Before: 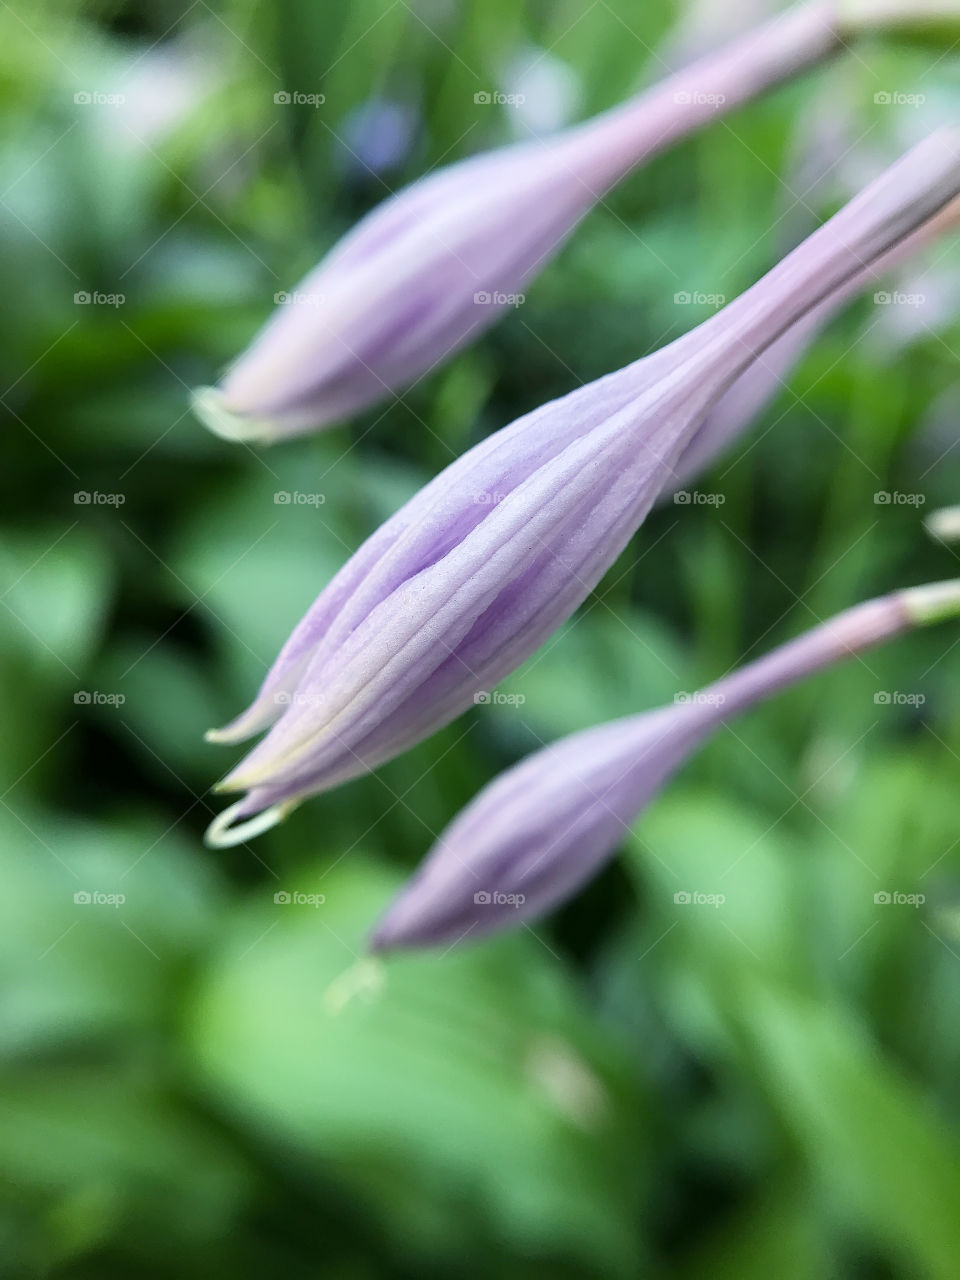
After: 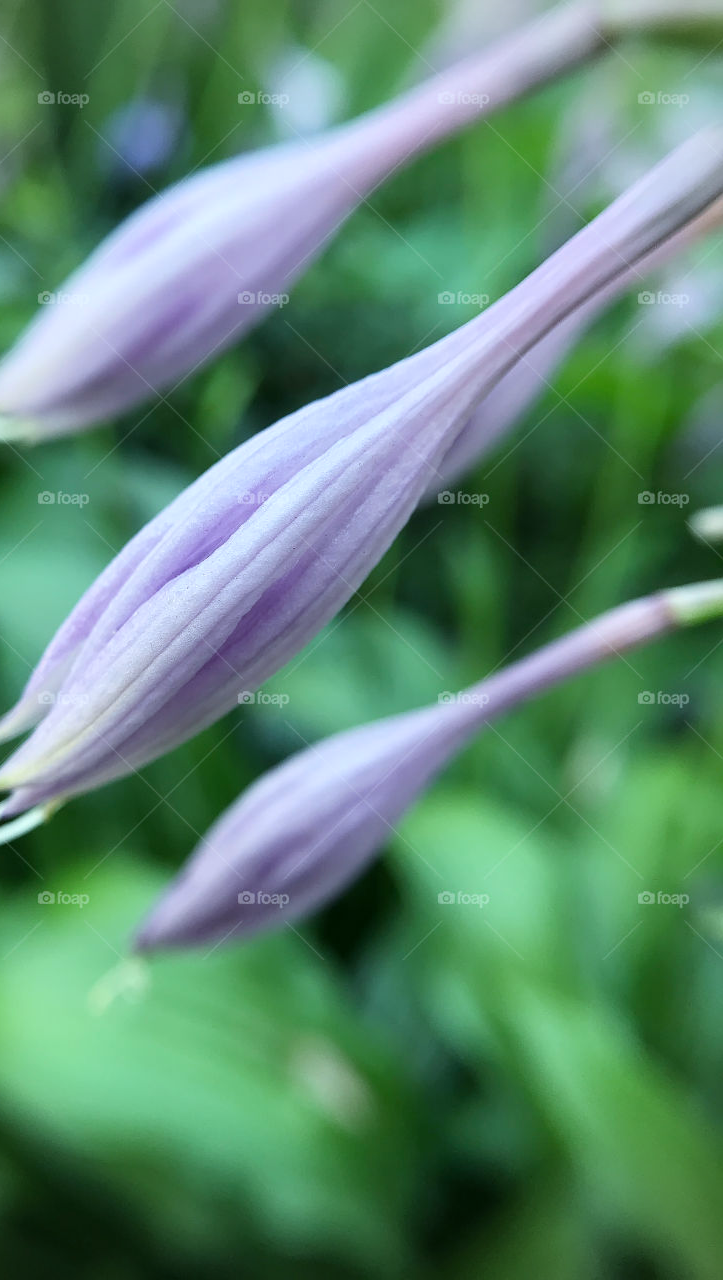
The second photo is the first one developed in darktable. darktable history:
crop and rotate: left 24.6%
vignetting: fall-off radius 60.92%
color calibration: illuminant Planckian (black body), adaptation linear Bradford (ICC v4), x 0.364, y 0.367, temperature 4417.56 K, saturation algorithm version 1 (2020)
